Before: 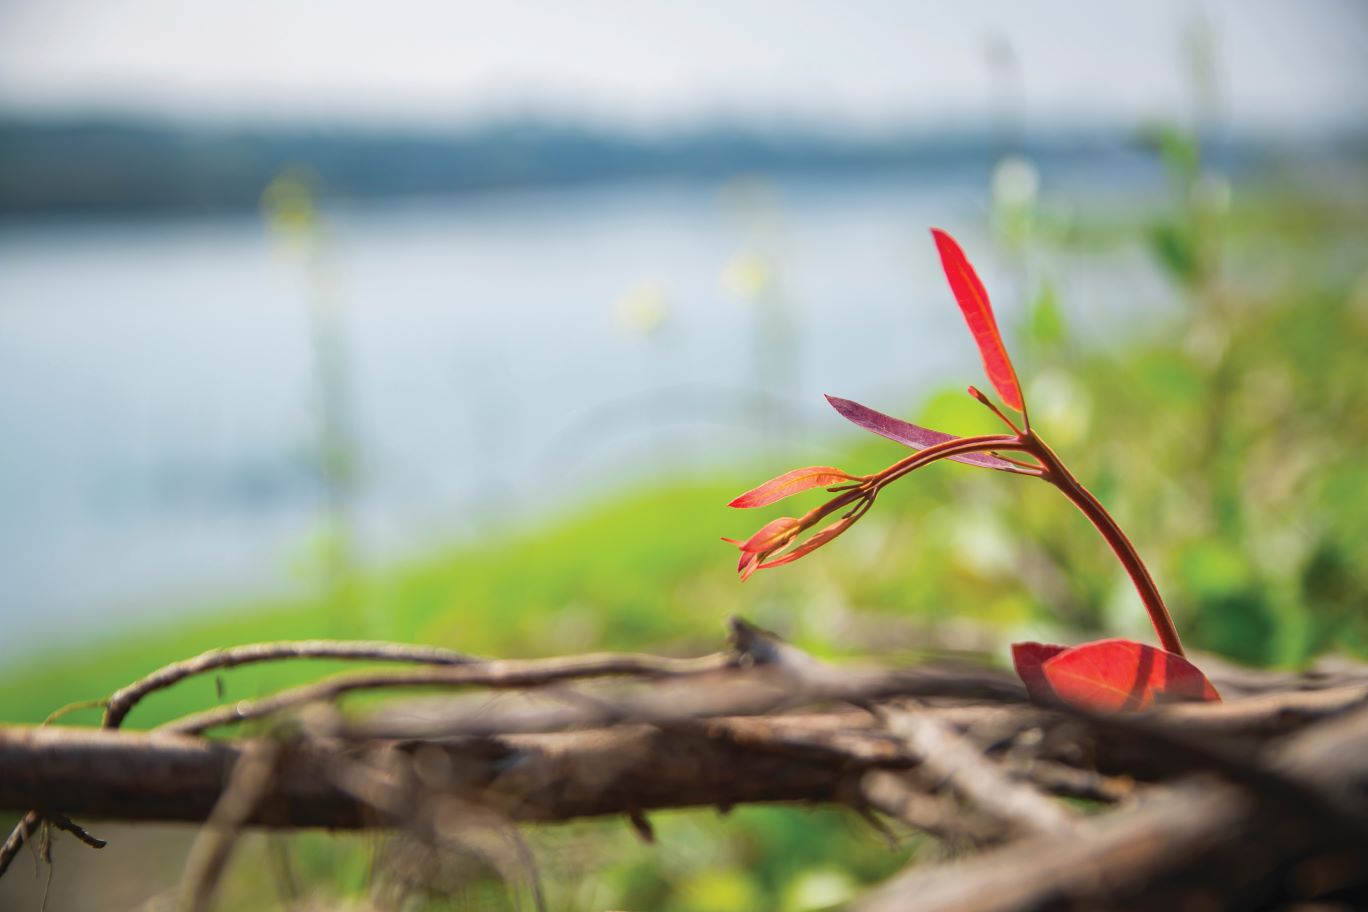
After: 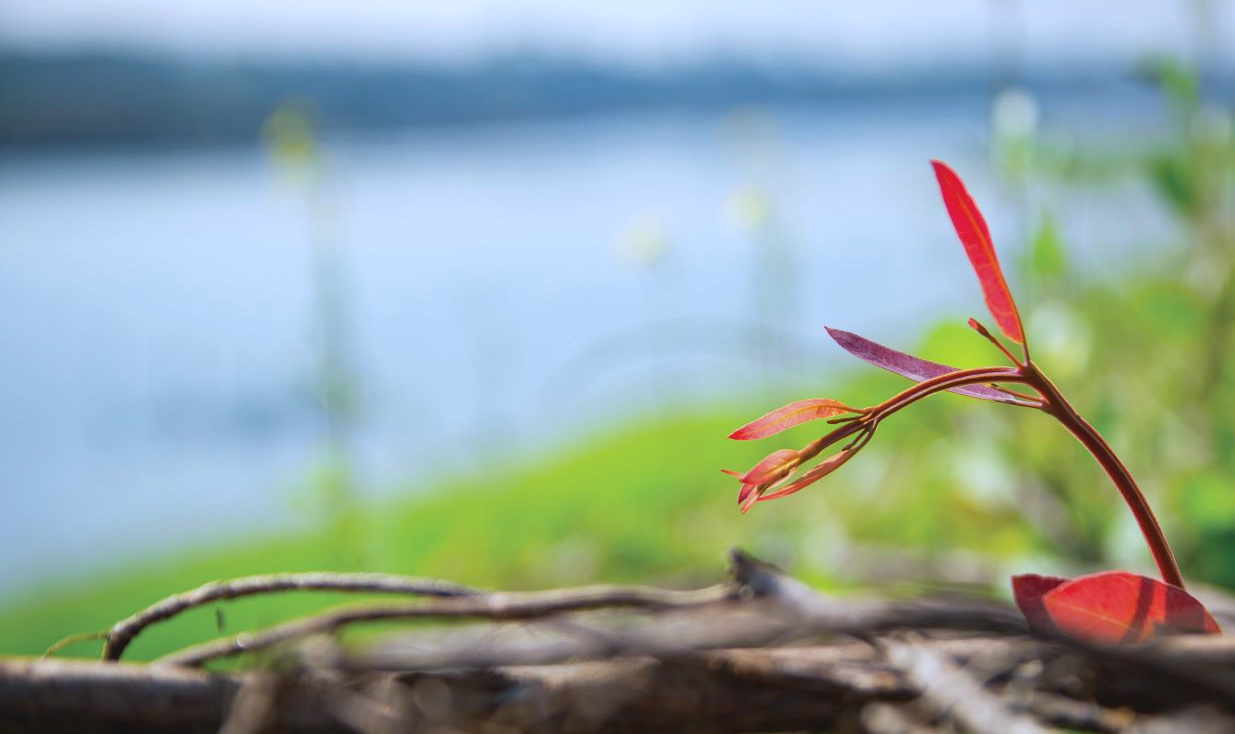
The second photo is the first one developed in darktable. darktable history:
crop: top 7.49%, right 9.717%, bottom 11.943%
white balance: red 0.931, blue 1.11
